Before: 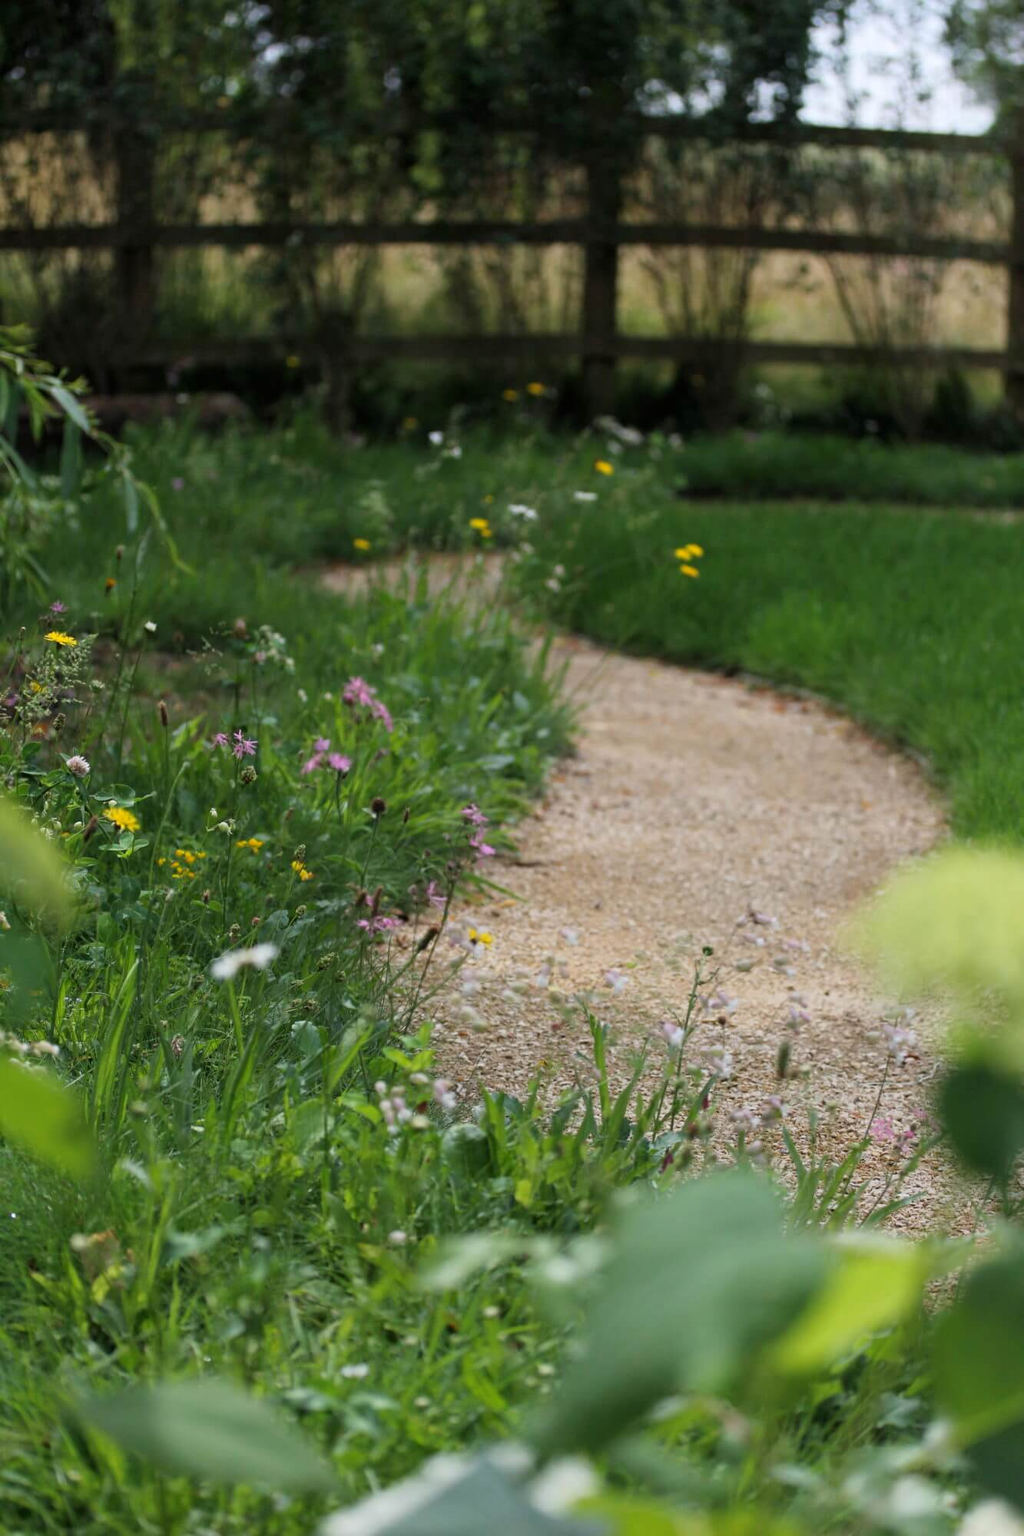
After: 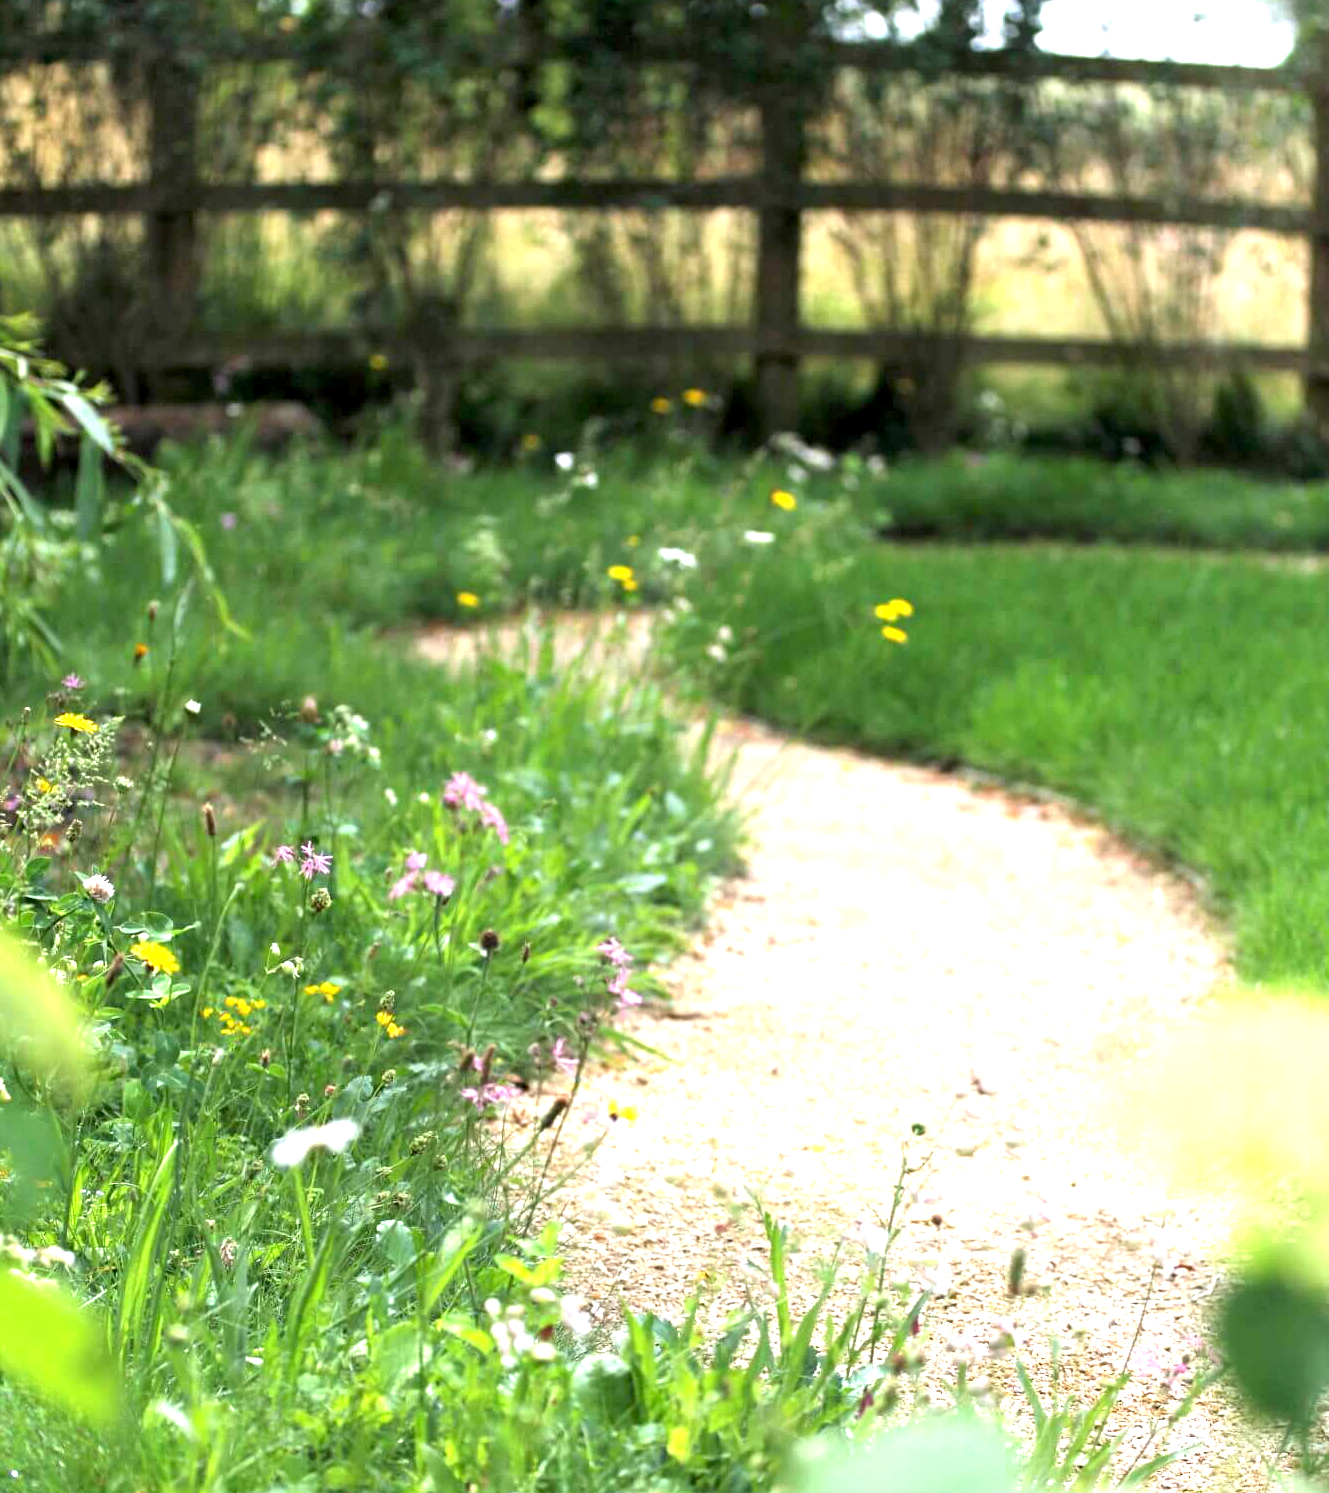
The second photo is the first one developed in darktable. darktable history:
crop: left 0.28%, top 5.499%, bottom 19.847%
exposure: black level correction 0.001, exposure 1.864 EV, compensate highlight preservation false
